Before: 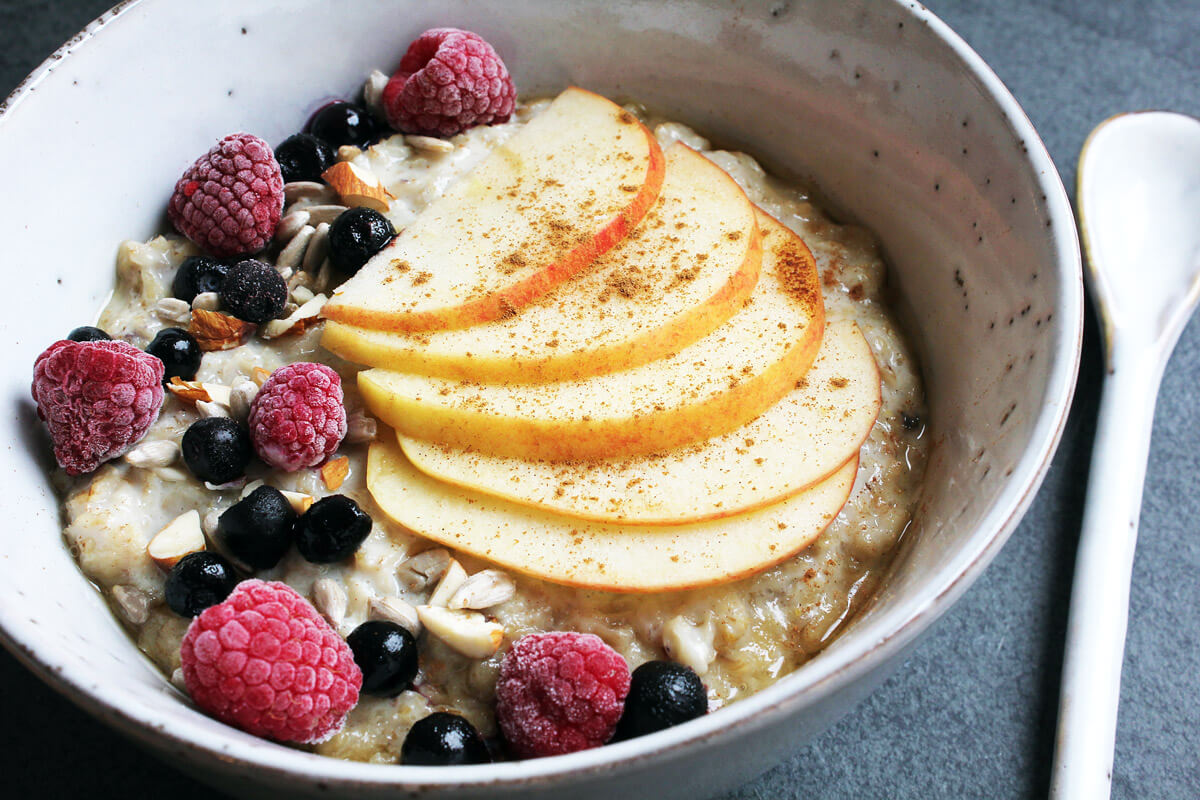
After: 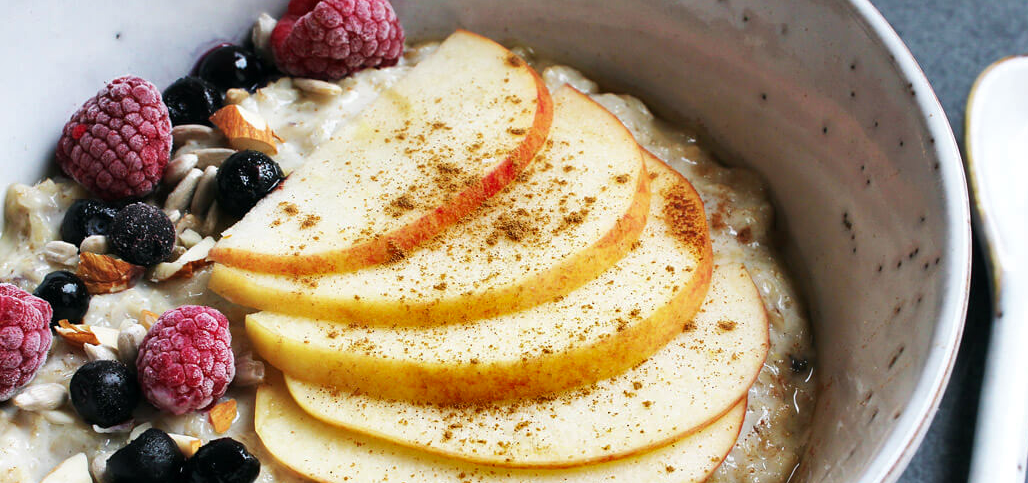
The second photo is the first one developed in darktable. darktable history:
shadows and highlights: soften with gaussian
crop and rotate: left 9.345%, top 7.22%, right 4.982%, bottom 32.331%
